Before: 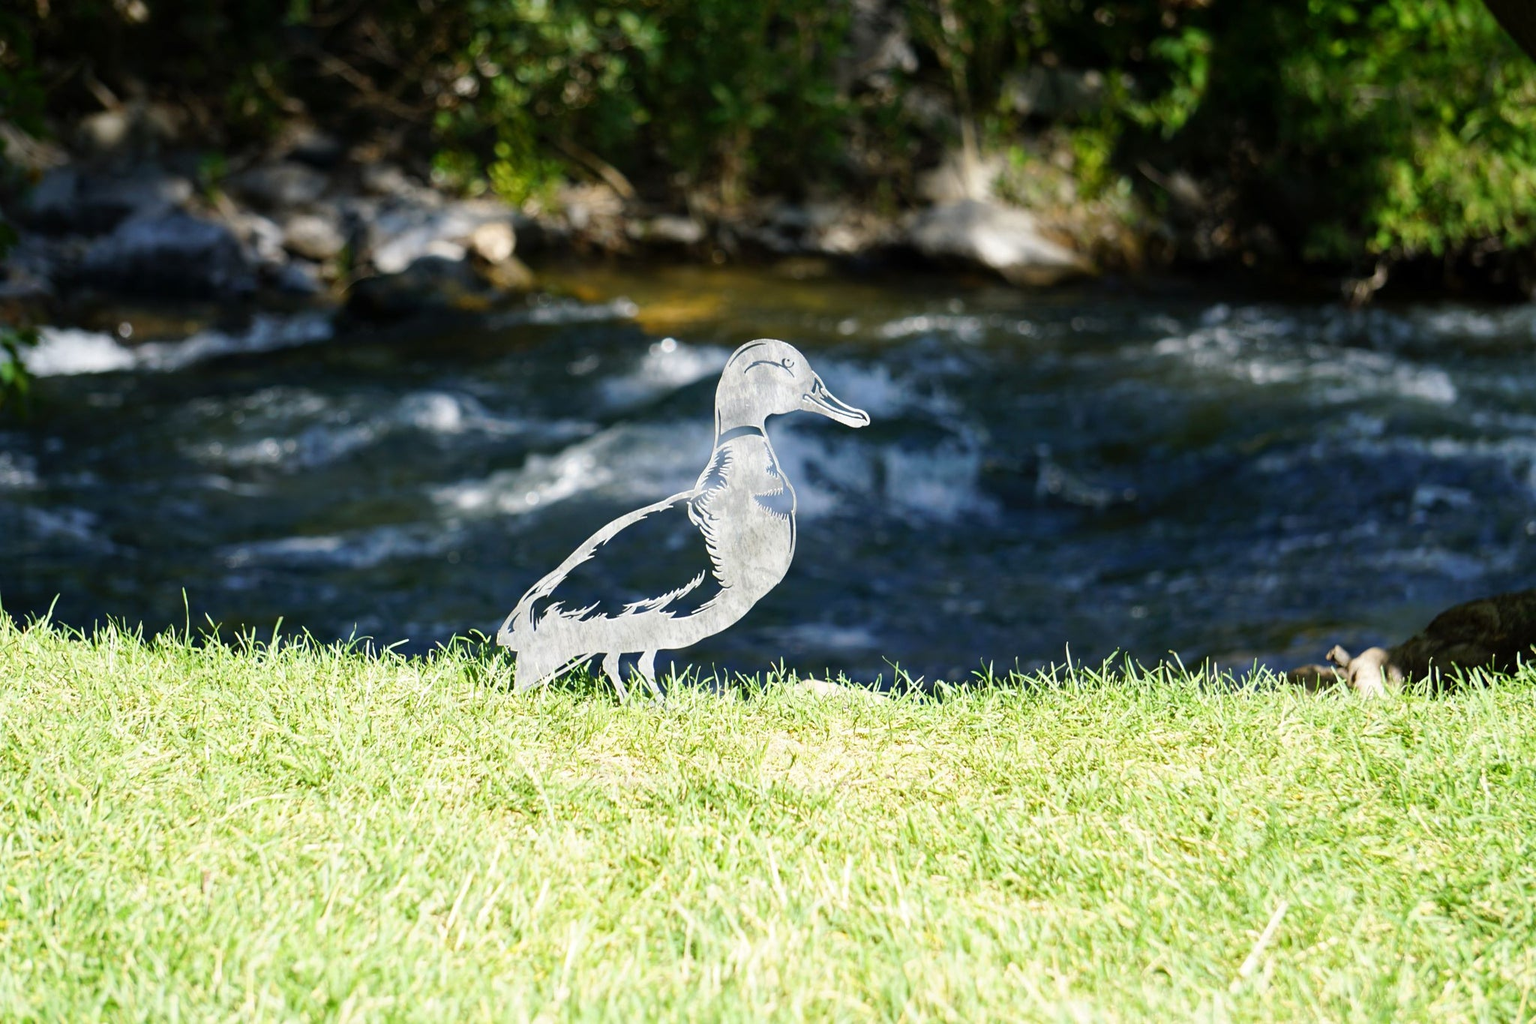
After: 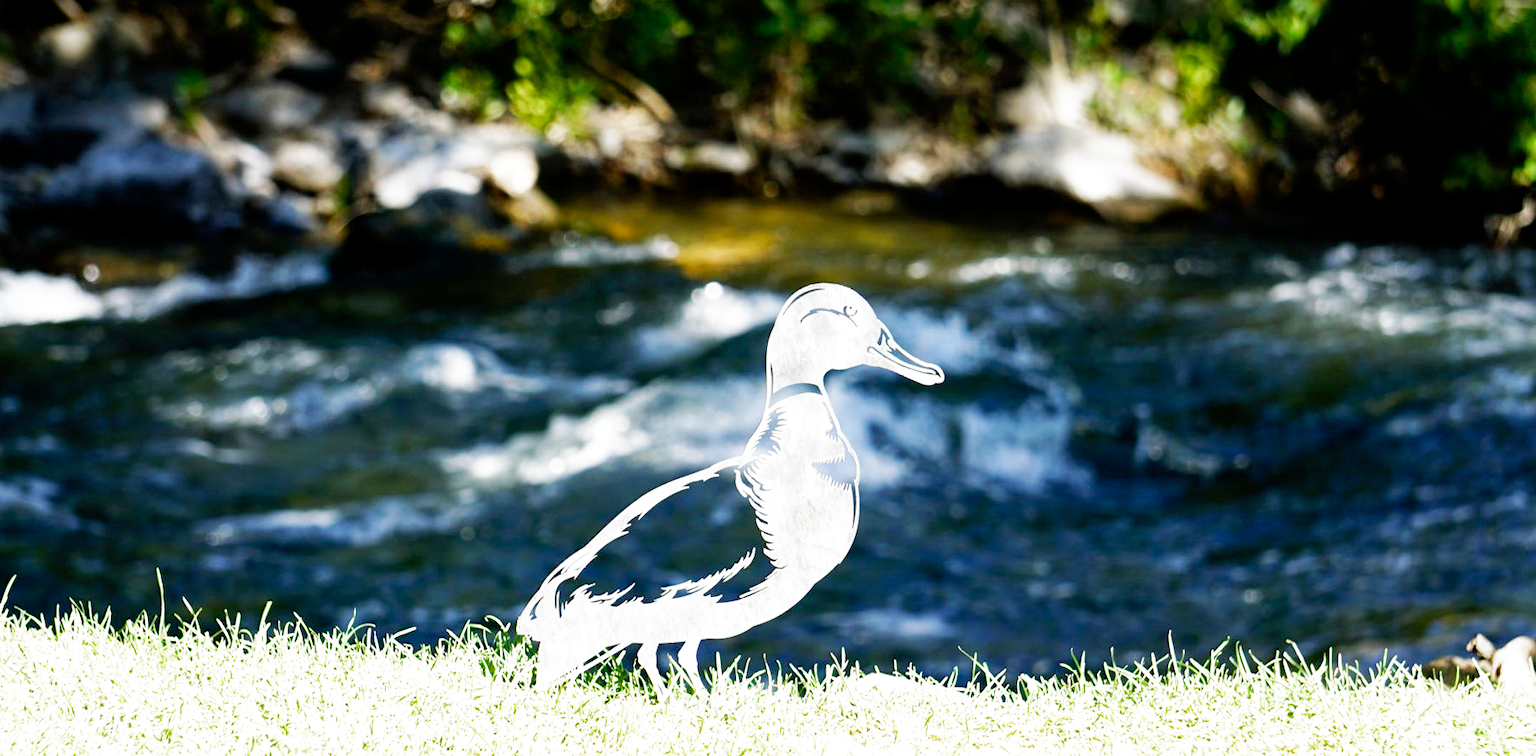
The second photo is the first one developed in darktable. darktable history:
filmic rgb: middle gray luminance 12.74%, black relative exposure -10.13 EV, white relative exposure 3.47 EV, threshold 6 EV, target black luminance 0%, hardness 5.74, latitude 44.69%, contrast 1.221, highlights saturation mix 5%, shadows ↔ highlights balance 26.78%, add noise in highlights 0, preserve chrominance no, color science v3 (2019), use custom middle-gray values true, iterations of high-quality reconstruction 0, contrast in highlights soft, enable highlight reconstruction true
crop: left 3.015%, top 8.969%, right 9.647%, bottom 26.457%
exposure: black level correction 0, exposure 0.5 EV, compensate highlight preservation false
color balance rgb: perceptual saturation grading › global saturation -3%
